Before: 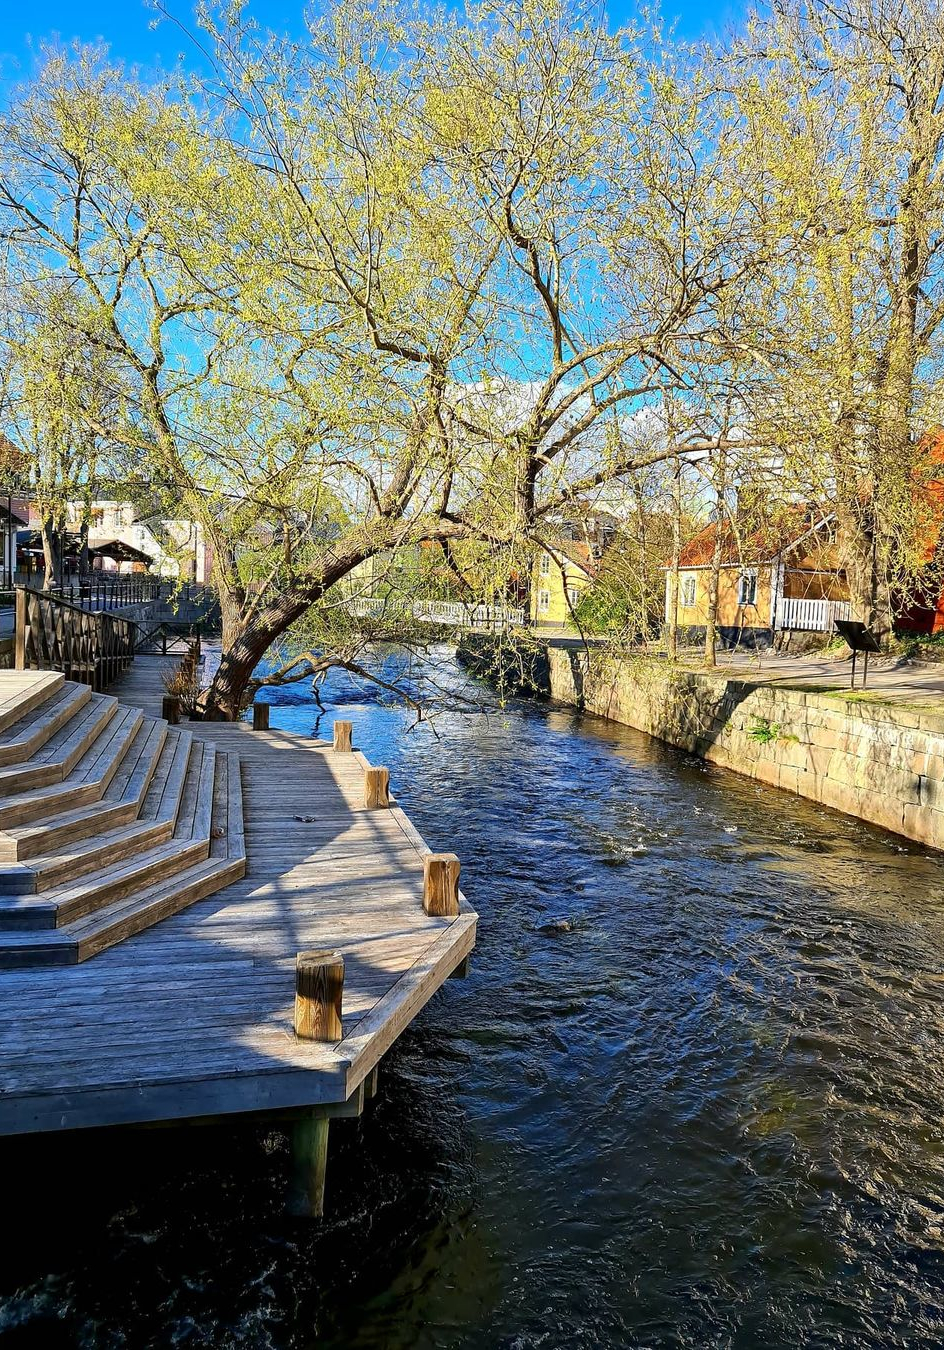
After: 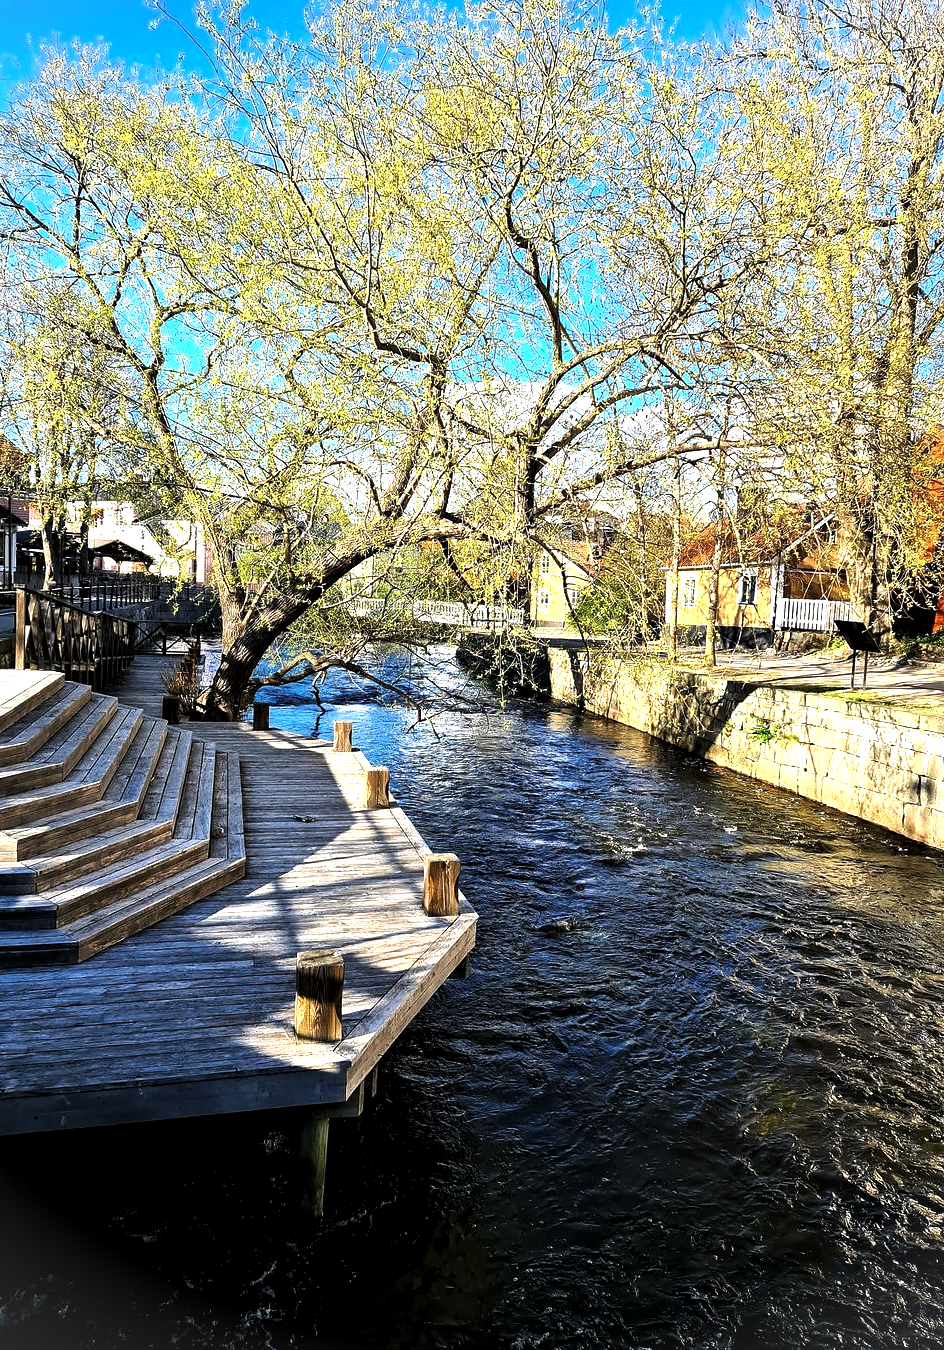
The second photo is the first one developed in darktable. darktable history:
vignetting: fall-off start 100%, brightness 0.05, saturation 0
levels: levels [0.044, 0.475, 0.791]
